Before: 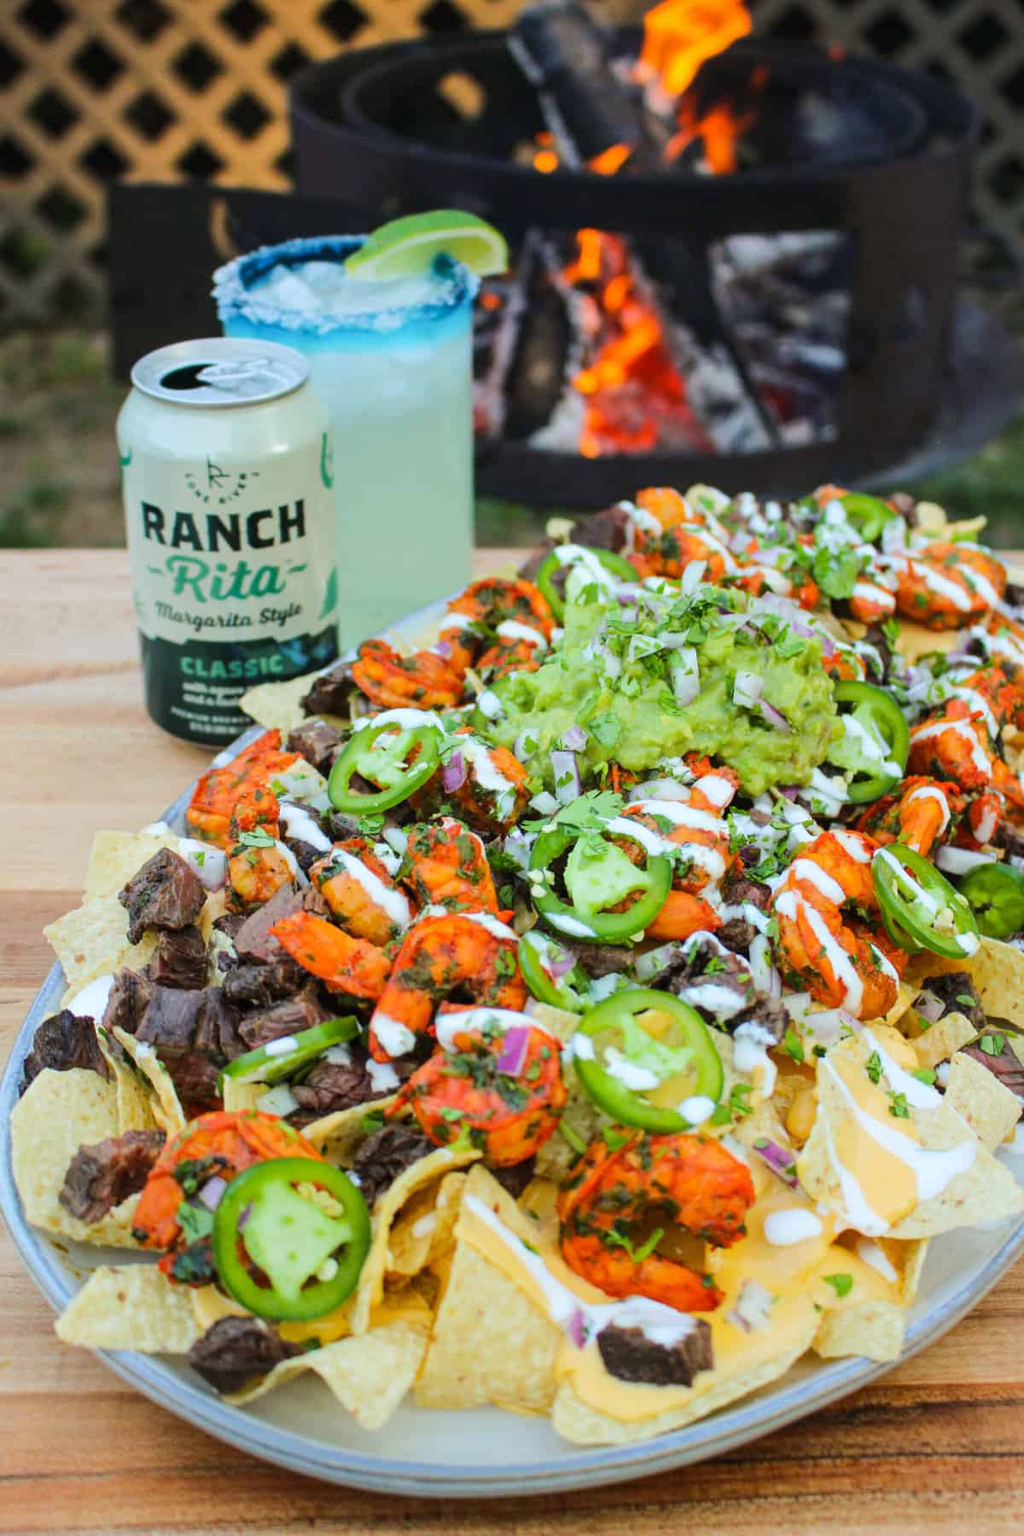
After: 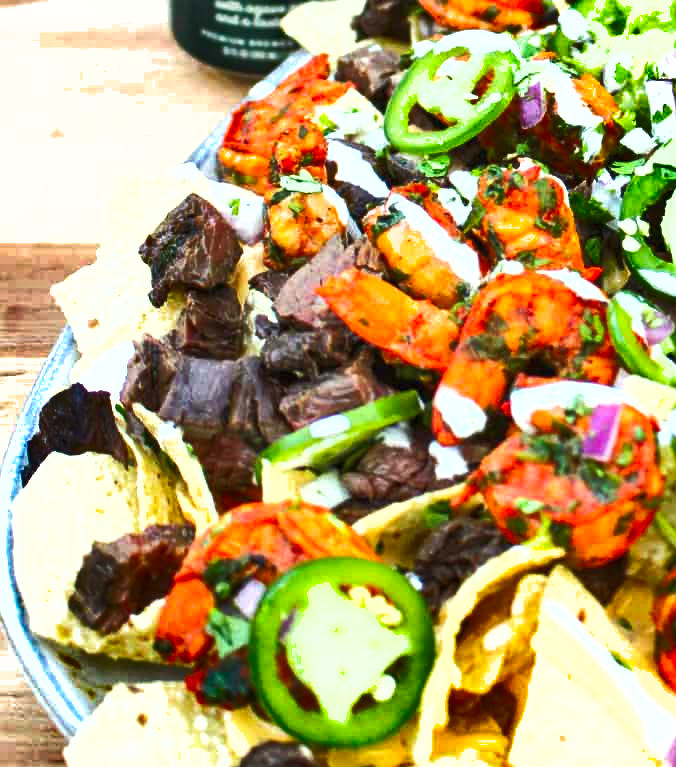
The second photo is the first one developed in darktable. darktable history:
exposure: exposure 1 EV, compensate highlight preservation false
shadows and highlights: radius 108.52, shadows 40.68, highlights -72.88, low approximation 0.01, soften with gaussian
crop: top 44.483%, right 43.593%, bottom 12.892%
